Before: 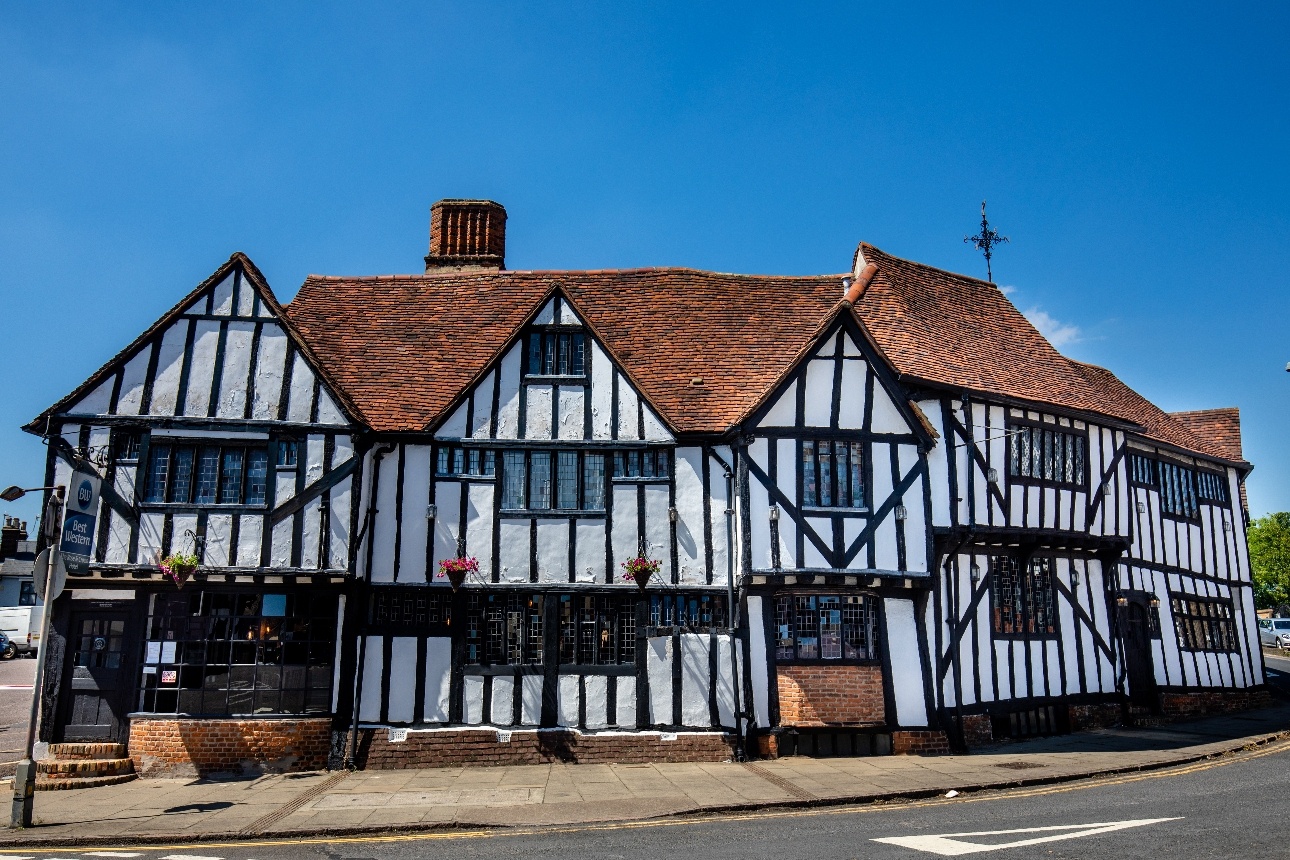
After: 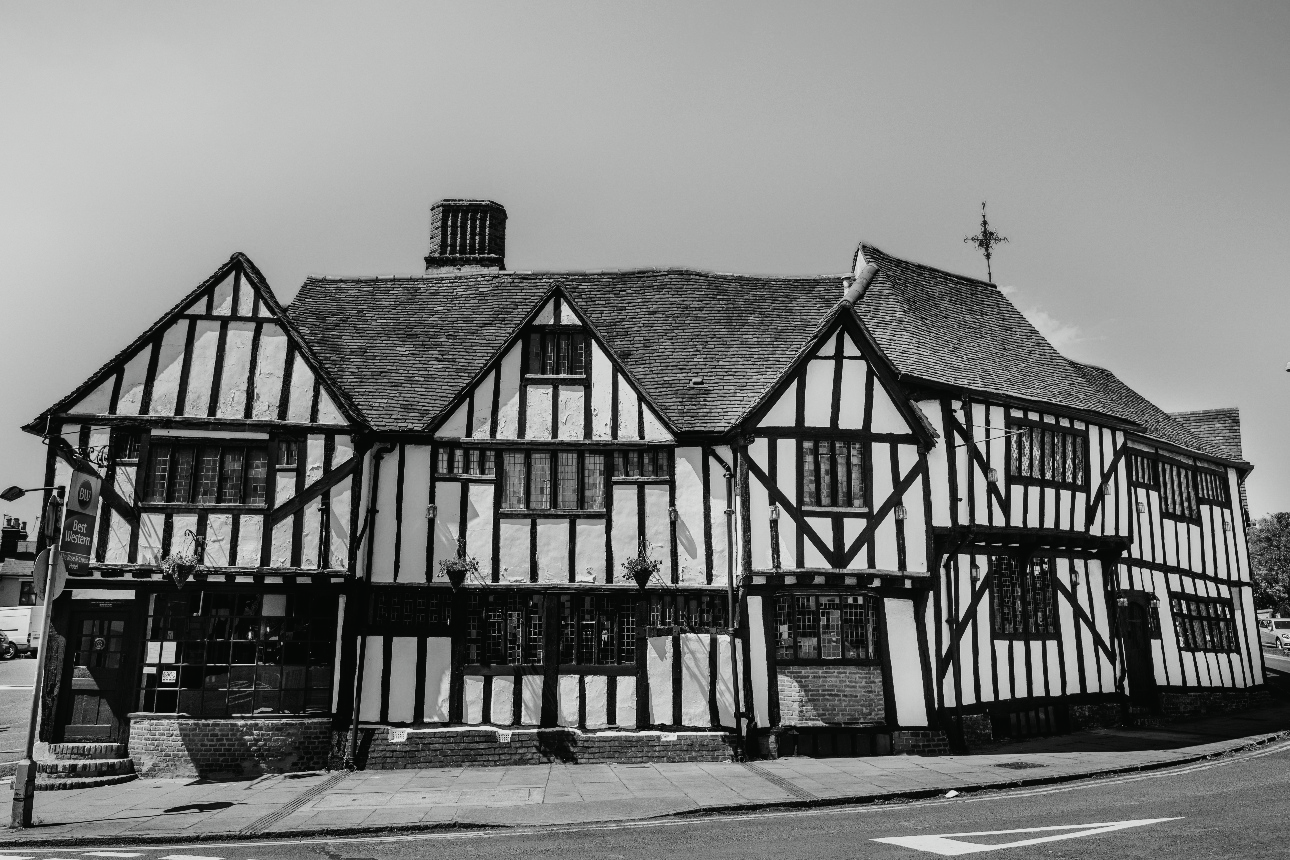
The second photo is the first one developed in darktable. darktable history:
color calibration: output gray [0.22, 0.42, 0.37, 0], gray › normalize channels true, illuminant same as pipeline (D50), adaptation XYZ, x 0.346, y 0.359, gamut compression 0
shadows and highlights: shadows -21.3, highlights 100, soften with gaussian
tone curve: curves: ch0 [(0, 0.018) (0.036, 0.038) (0.15, 0.131) (0.27, 0.247) (0.503, 0.556) (0.763, 0.785) (1, 0.919)]; ch1 [(0, 0) (0.203, 0.158) (0.333, 0.283) (0.451, 0.417) (0.502, 0.5) (0.519, 0.522) (0.562, 0.588) (0.603, 0.664) (0.722, 0.813) (1, 1)]; ch2 [(0, 0) (0.29, 0.295) (0.404, 0.436) (0.497, 0.499) (0.521, 0.523) (0.561, 0.605) (0.639, 0.664) (0.712, 0.764) (1, 1)], color space Lab, independent channels, preserve colors none
